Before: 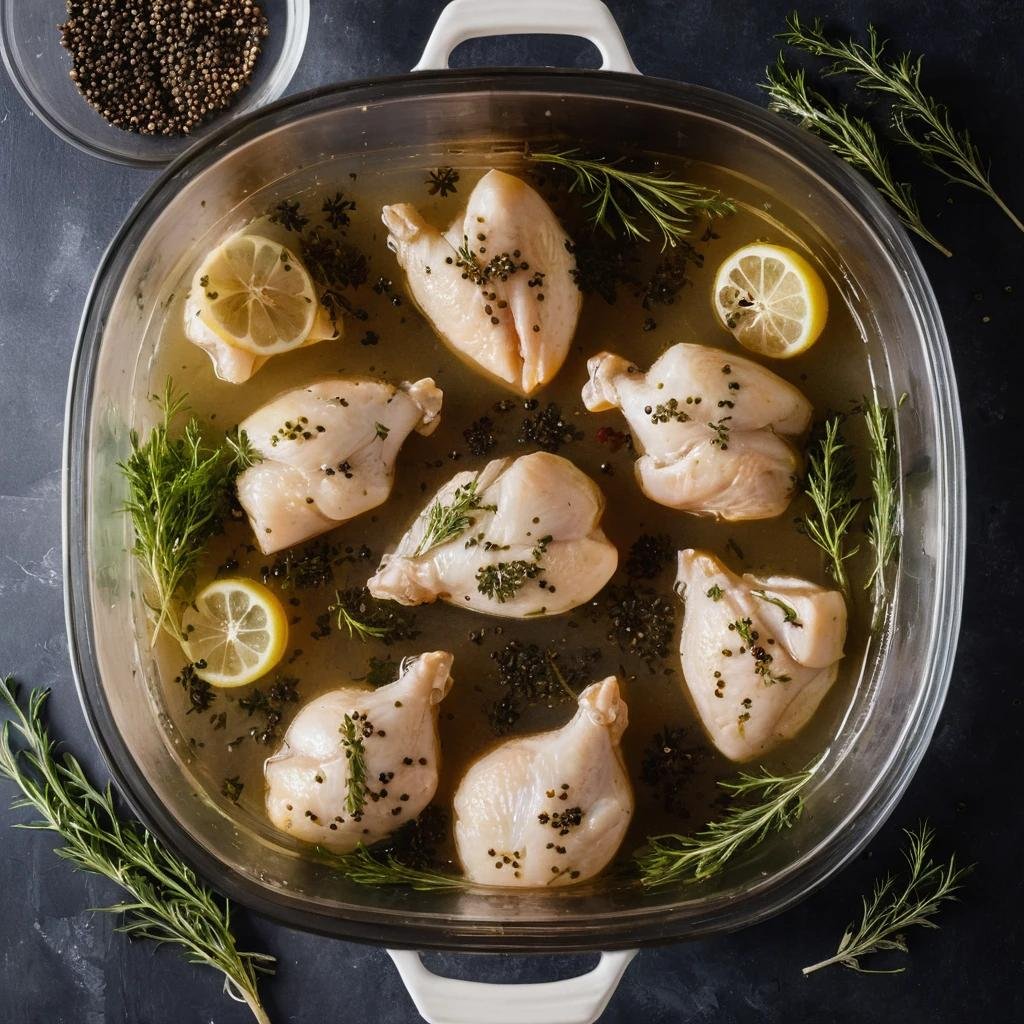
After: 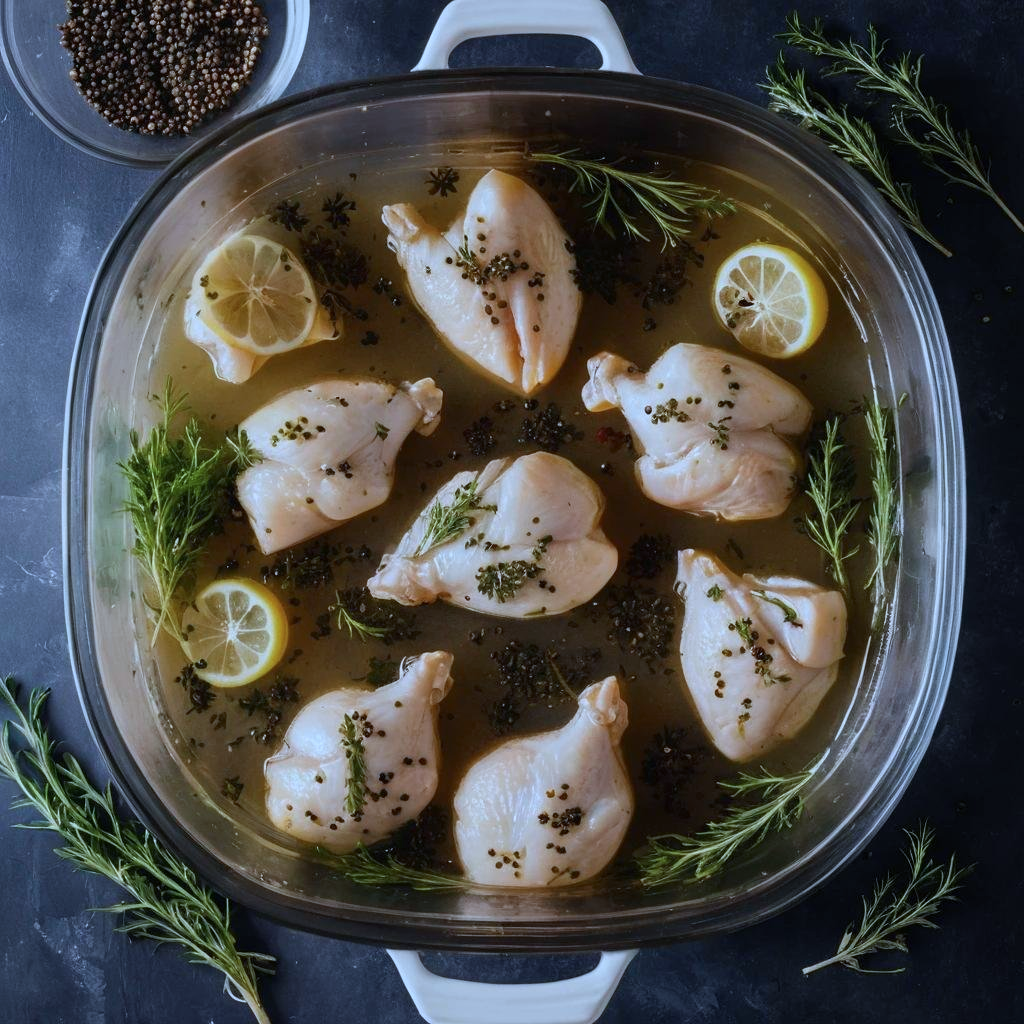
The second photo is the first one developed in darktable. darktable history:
color calibration: illuminant custom, x 0.39, y 0.387, temperature 3821.2 K
shadows and highlights: radius 121.42, shadows 21.95, white point adjustment -9.54, highlights -15.57, soften with gaussian
